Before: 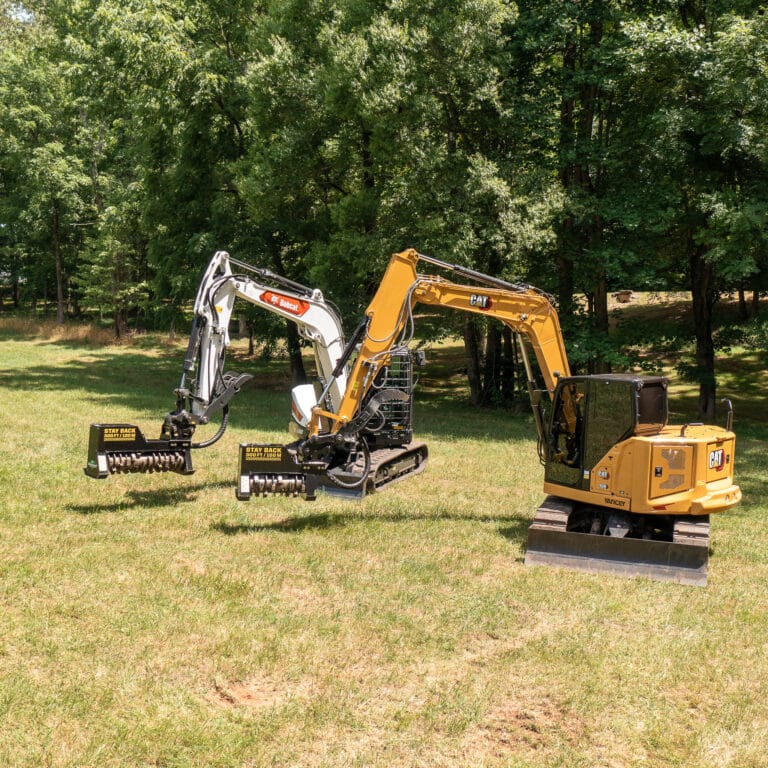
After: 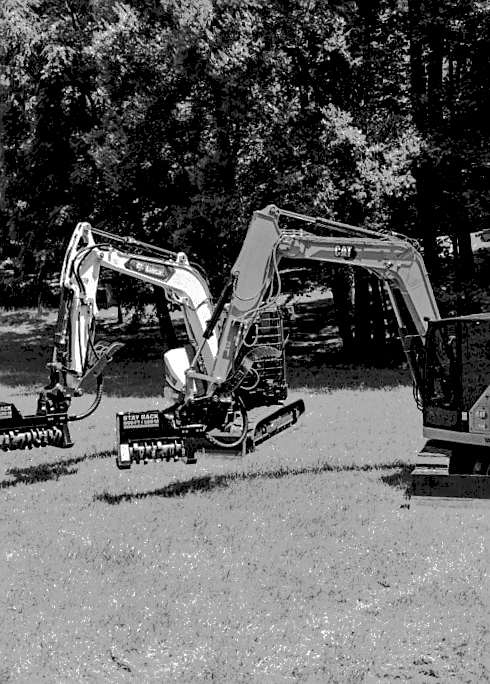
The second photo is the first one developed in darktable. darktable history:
monochrome: a -11.7, b 1.62, size 0.5, highlights 0.38
sharpen: on, module defaults
rgb levels: levels [[0.034, 0.472, 0.904], [0, 0.5, 1], [0, 0.5, 1]]
crop and rotate: left 15.446%, right 17.836%
rotate and perspective: rotation -4.57°, crop left 0.054, crop right 0.944, crop top 0.087, crop bottom 0.914
tone curve: curves: ch0 [(0, 0) (0.003, 0.118) (0.011, 0.118) (0.025, 0.122) (0.044, 0.131) (0.069, 0.142) (0.1, 0.155) (0.136, 0.168) (0.177, 0.183) (0.224, 0.216) (0.277, 0.265) (0.335, 0.337) (0.399, 0.415) (0.468, 0.506) (0.543, 0.586) (0.623, 0.665) (0.709, 0.716) (0.801, 0.737) (0.898, 0.744) (1, 1)], preserve colors none
